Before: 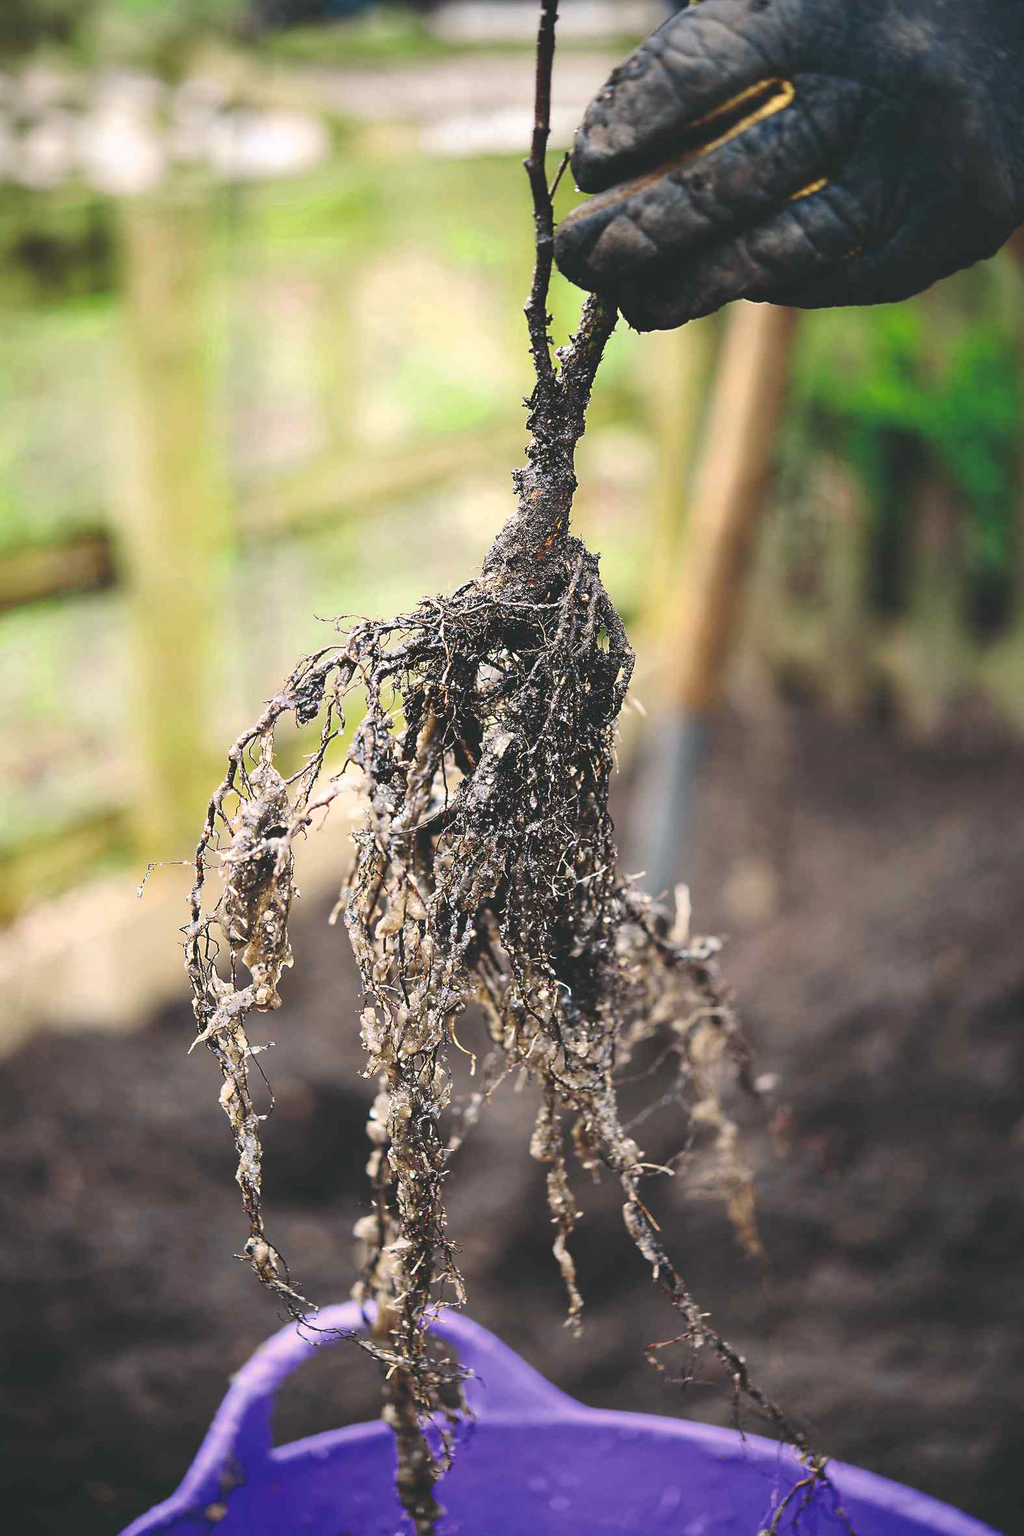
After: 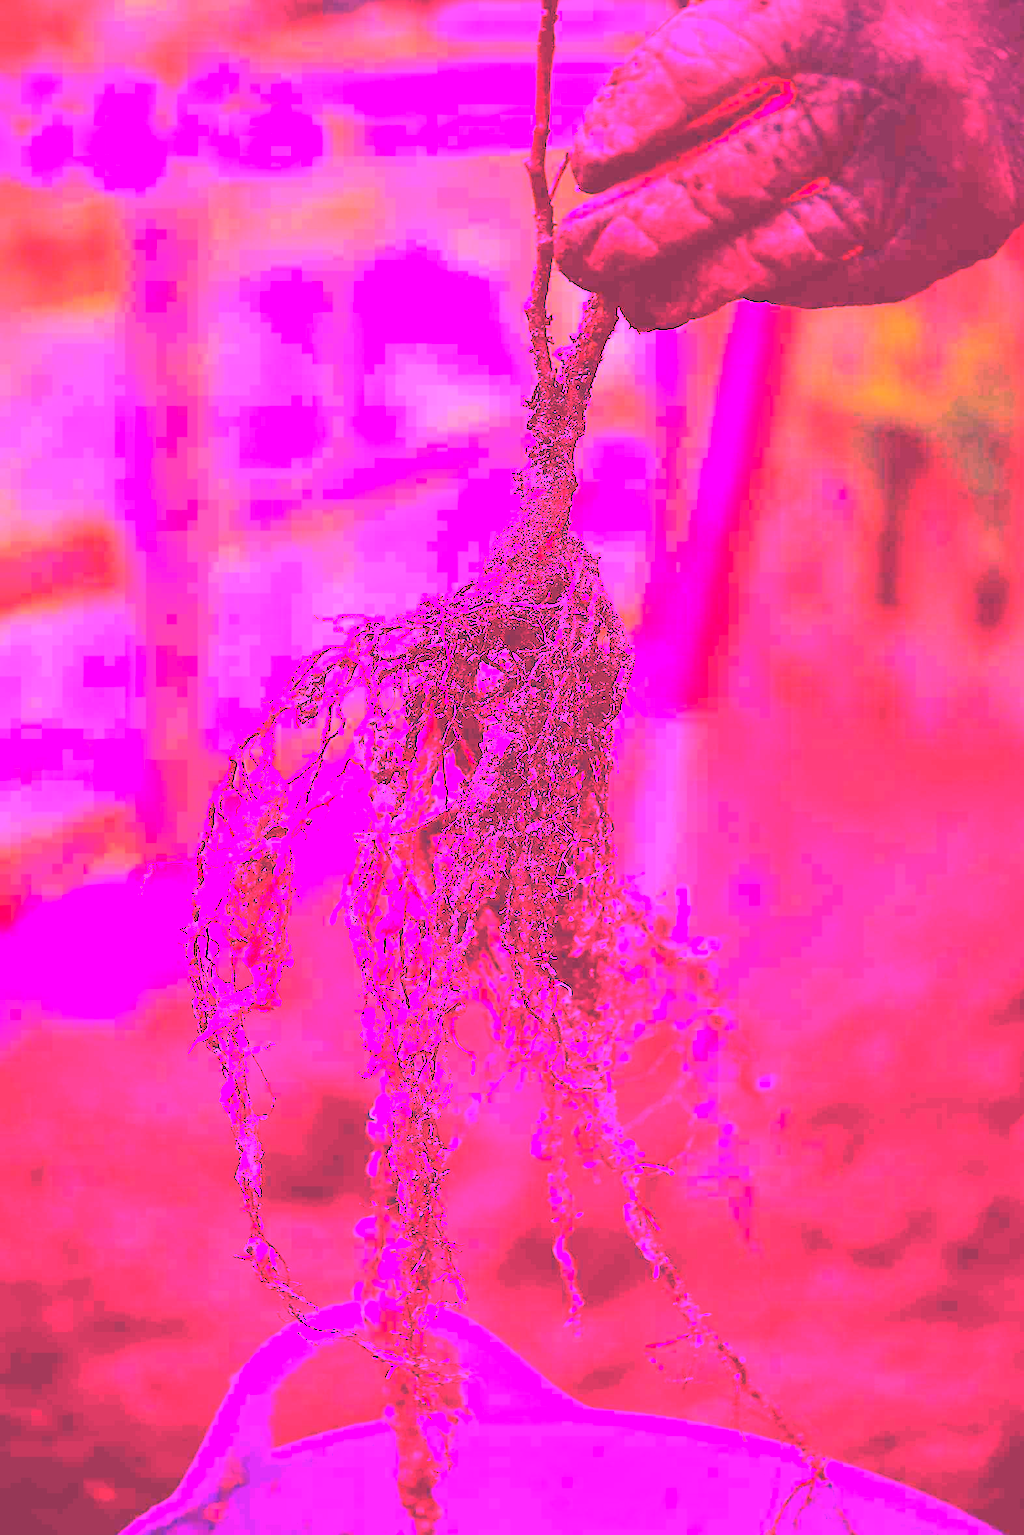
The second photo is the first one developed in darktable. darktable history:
color balance: lift [1.006, 0.985, 1.002, 1.015], gamma [1, 0.953, 1.008, 1.047], gain [1.076, 1.13, 1.004, 0.87]
white balance: red 4.26, blue 1.802
